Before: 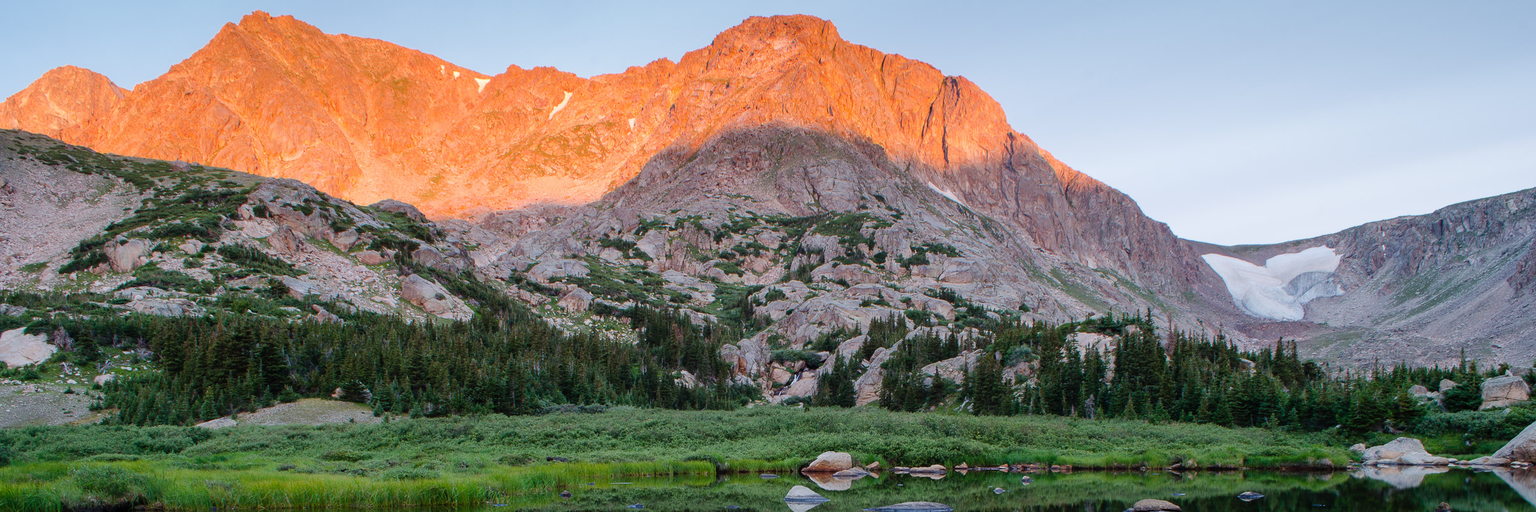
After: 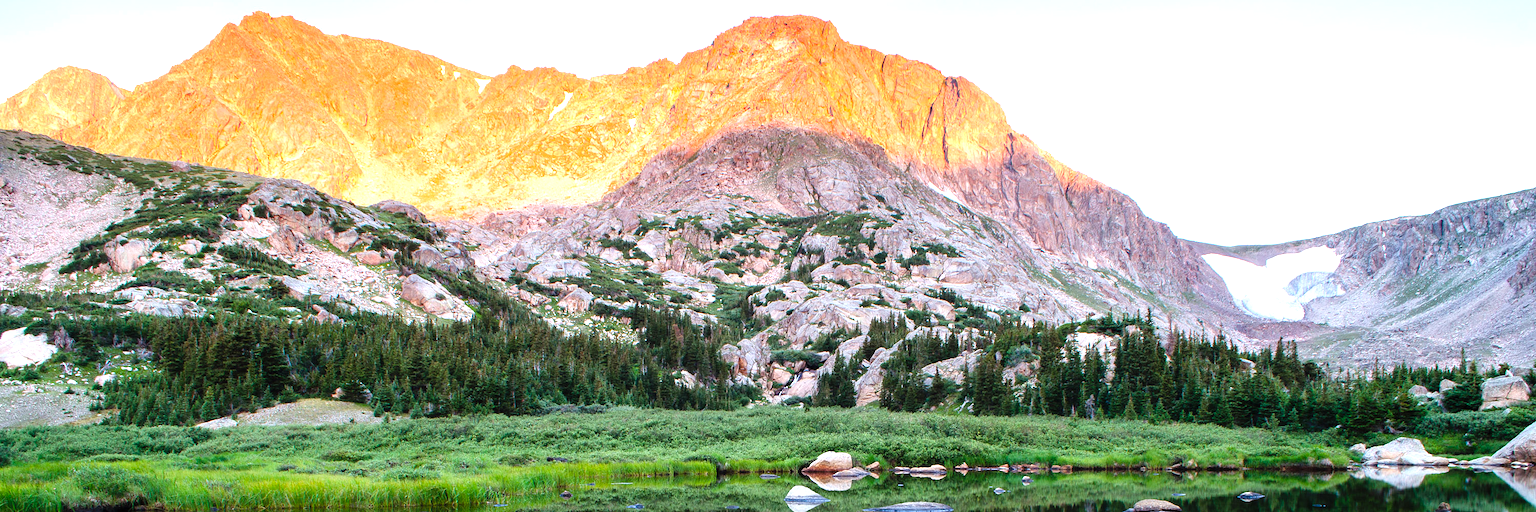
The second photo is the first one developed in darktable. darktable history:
levels: levels [0, 0.352, 0.703]
